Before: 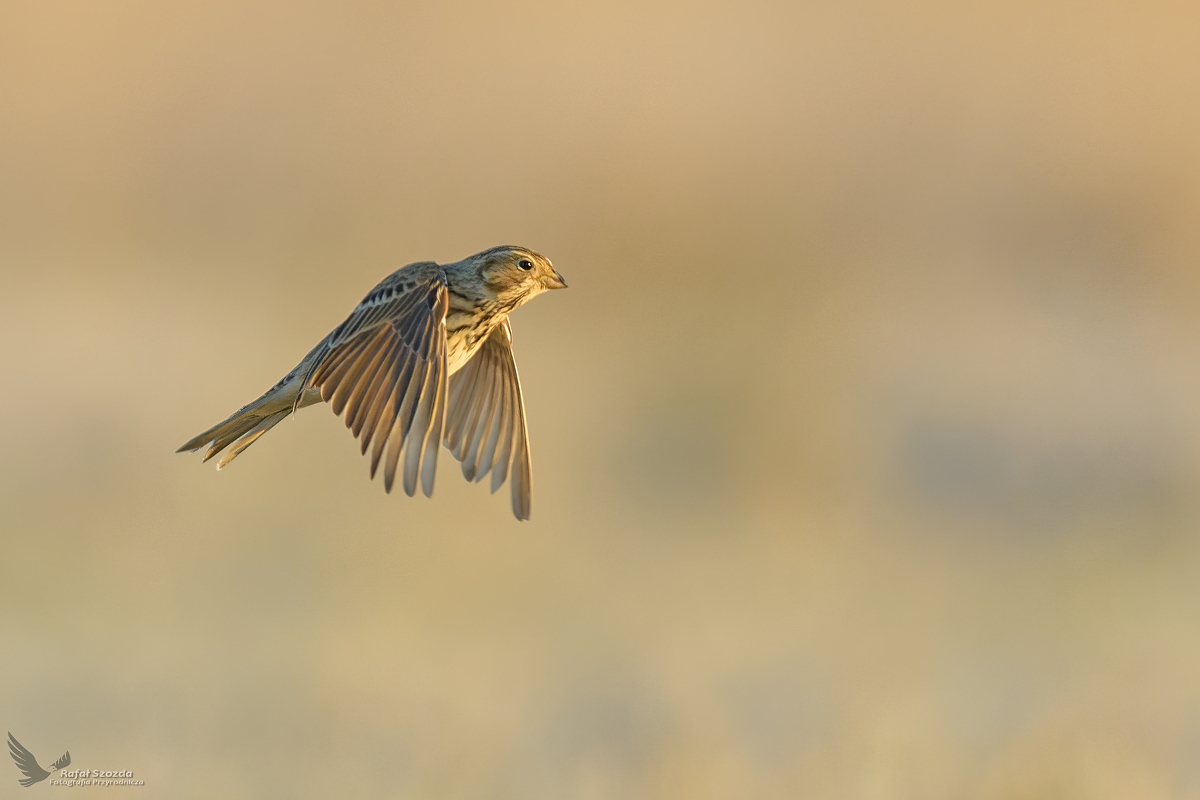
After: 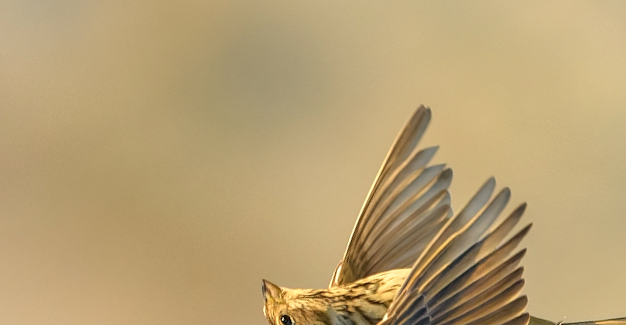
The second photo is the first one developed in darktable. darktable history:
crop and rotate: angle 147.23°, left 9.134%, top 15.609%, right 4.541%, bottom 17.075%
exposure: exposure 0.126 EV, compensate highlight preservation false
local contrast: on, module defaults
tone equalizer: on, module defaults
